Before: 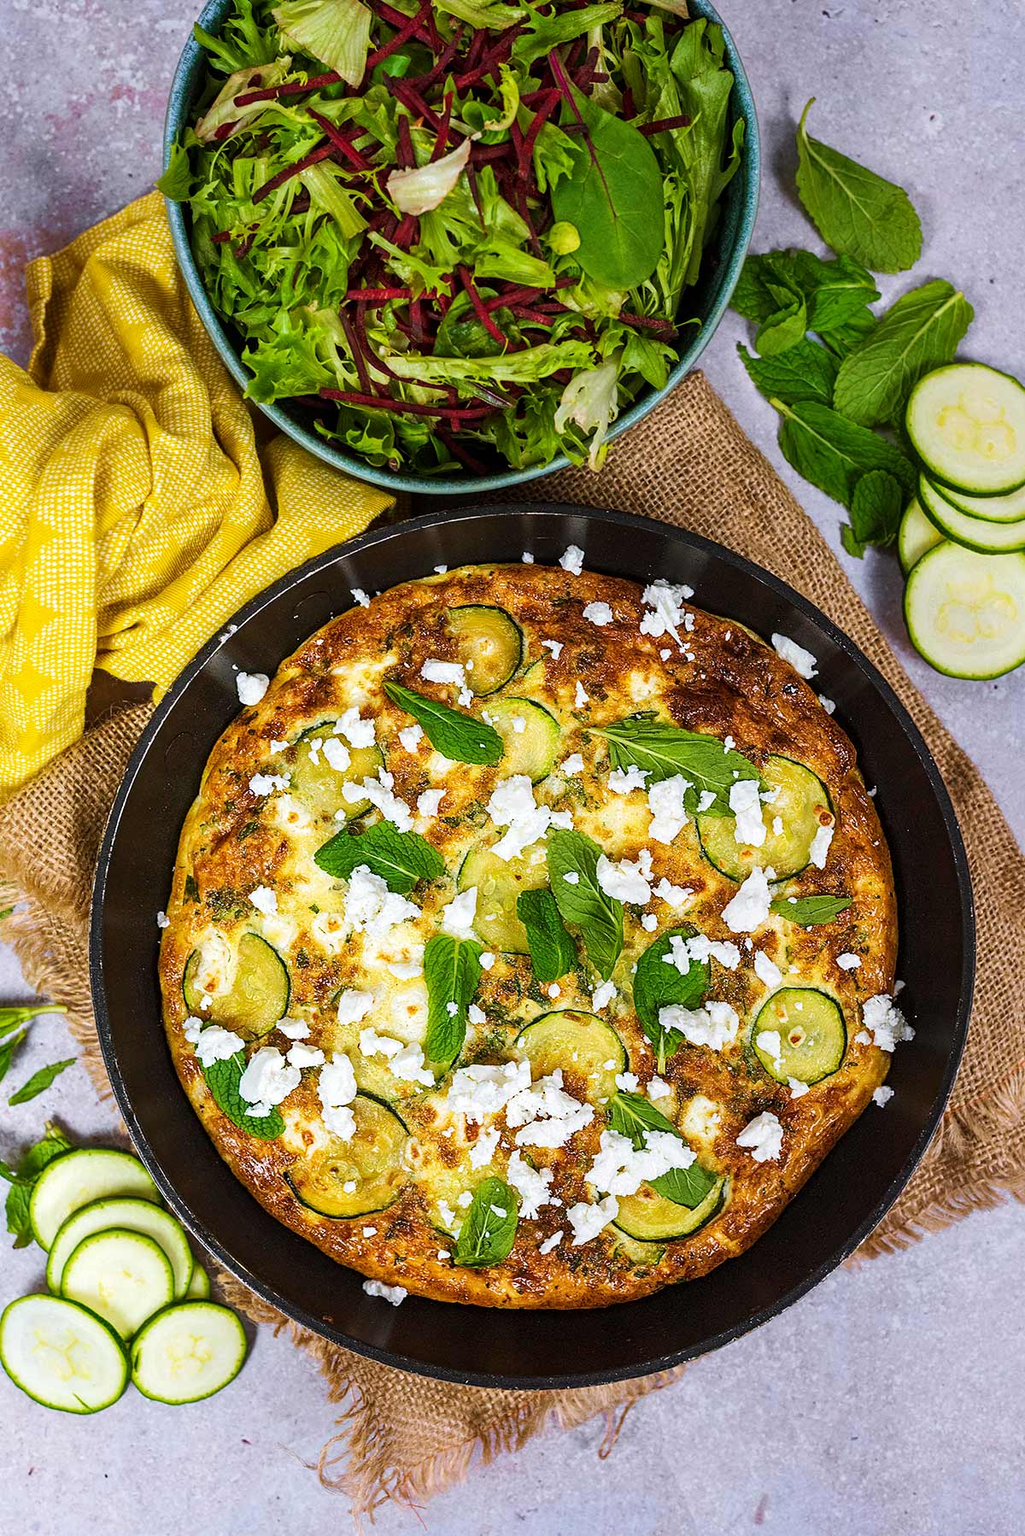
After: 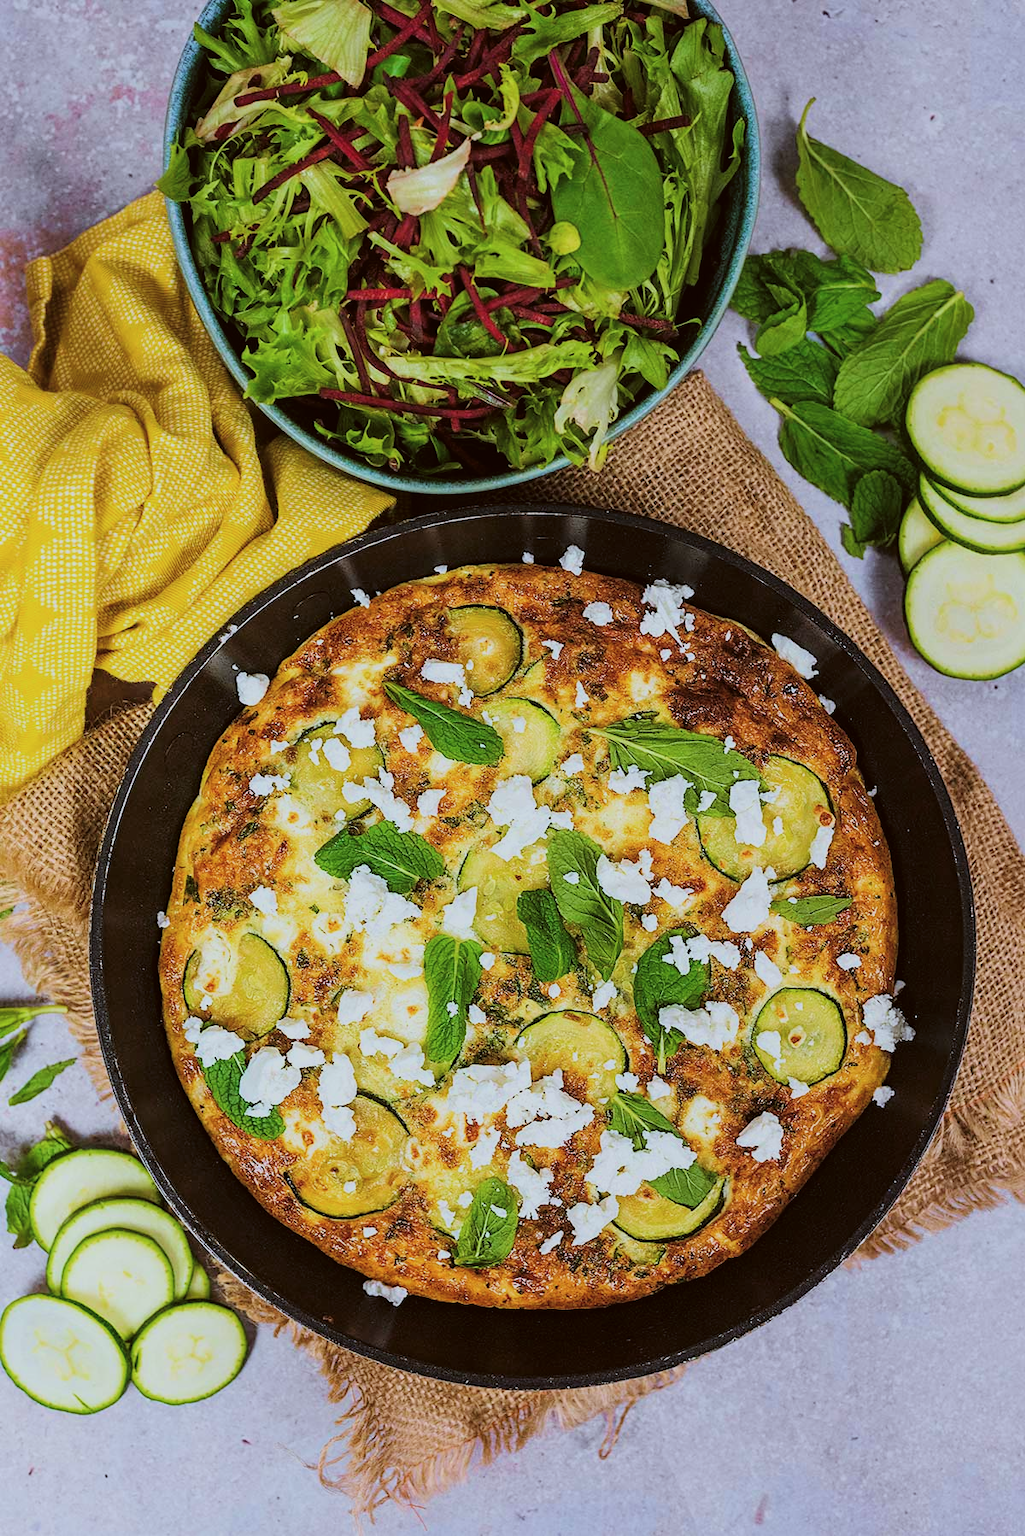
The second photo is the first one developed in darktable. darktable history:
color correction: highlights a* -3.22, highlights b* -6.38, shadows a* 3.26, shadows b* 5.51
filmic rgb: black relative exposure -7.65 EV, white relative exposure 4.56 EV, threshold 5.95 EV, hardness 3.61, color science v6 (2022), enable highlight reconstruction true
exposure: black level correction -0.006, exposure 0.068 EV, compensate highlight preservation false
